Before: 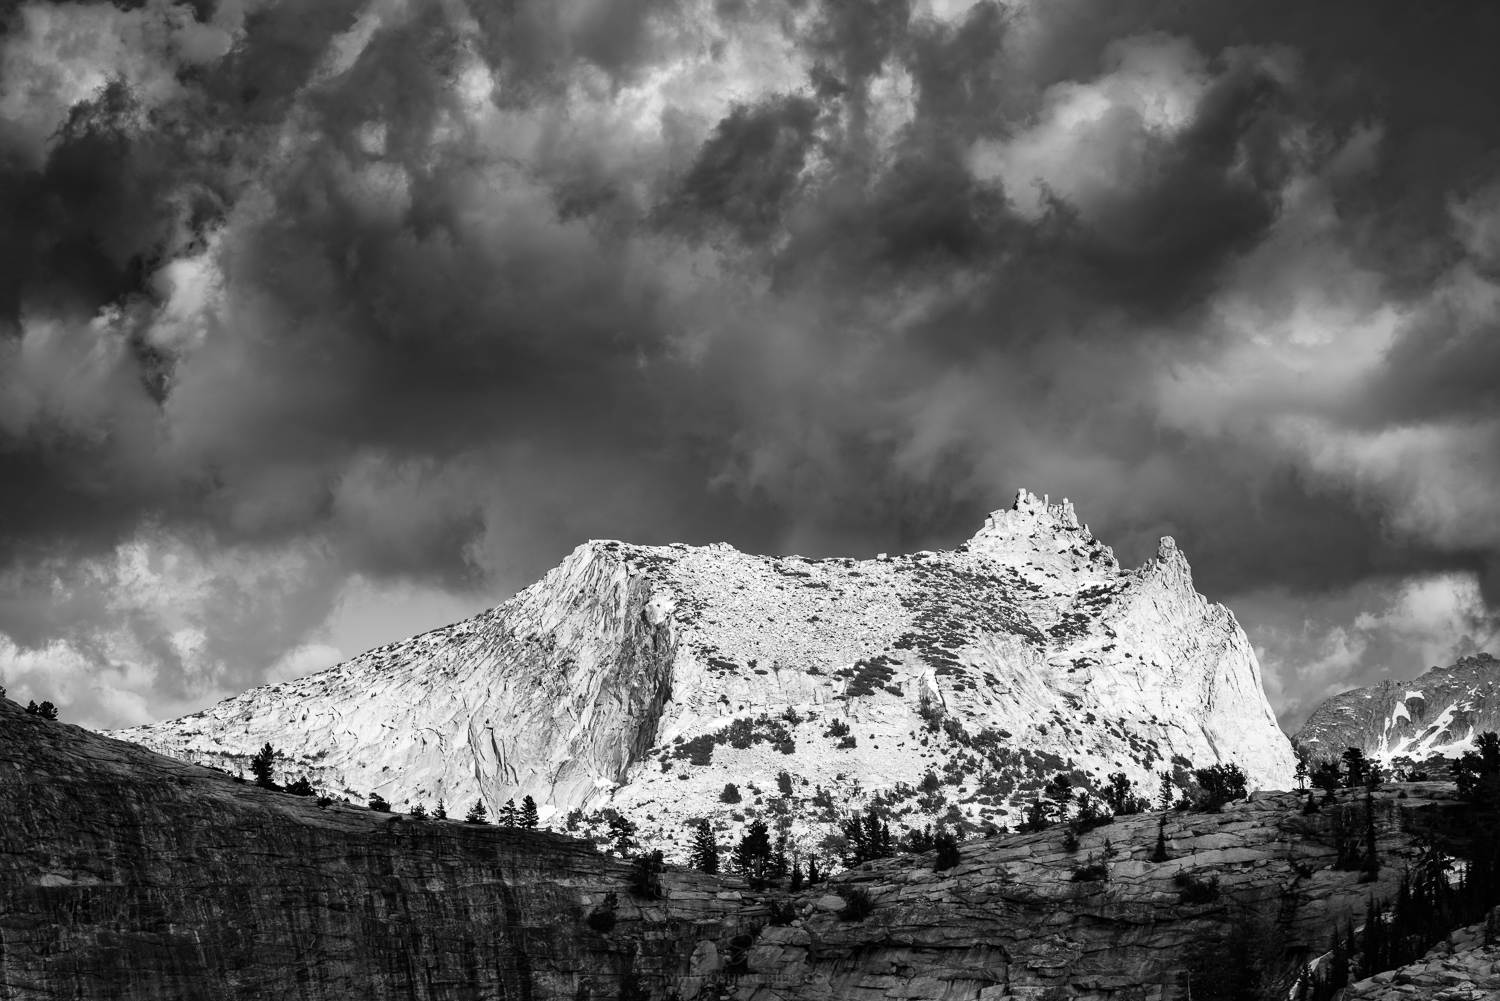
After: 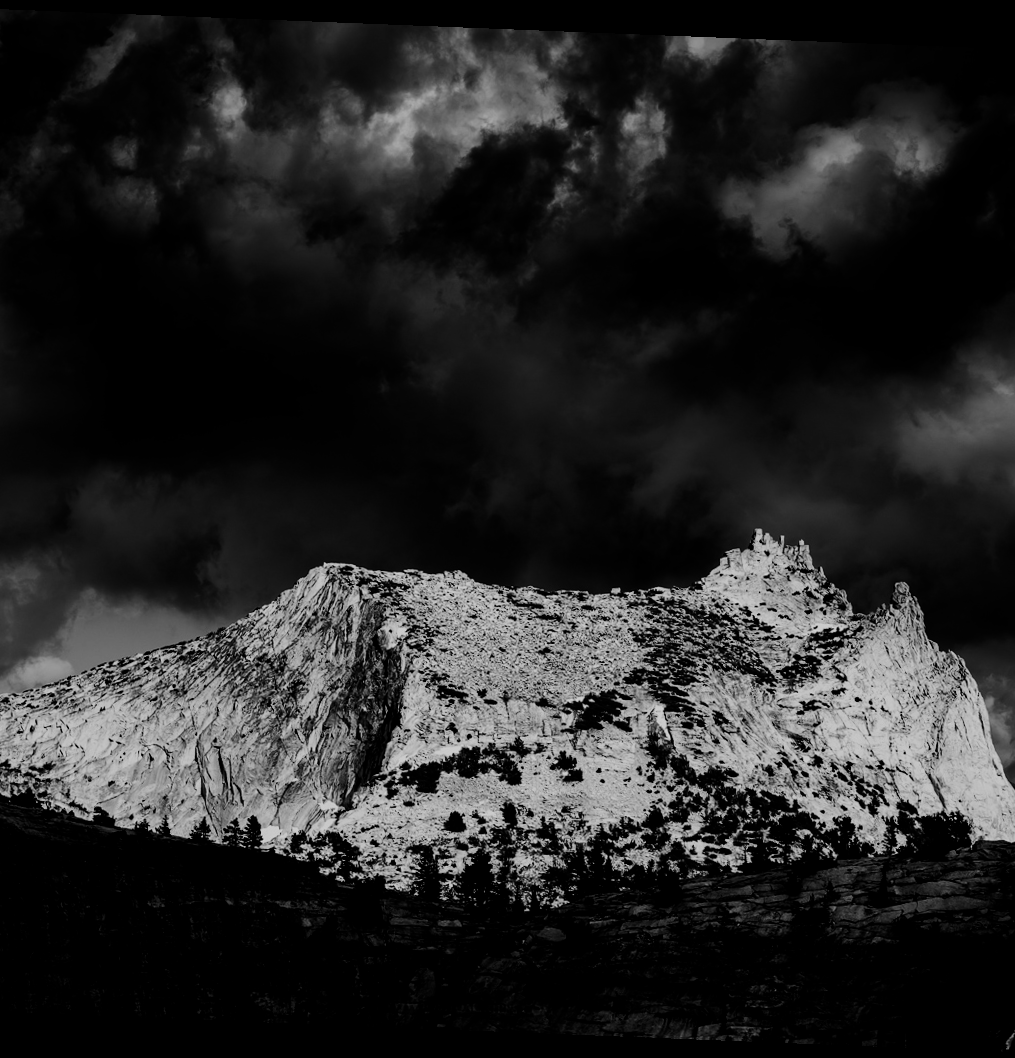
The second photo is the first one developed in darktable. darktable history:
crop and rotate: left 18.442%, right 15.508%
color calibration: illuminant as shot in camera, x 0.358, y 0.373, temperature 4628.91 K
contrast brightness saturation: contrast 0.02, brightness -1, saturation -1
color balance rgb: perceptual saturation grading › global saturation 20%, global vibrance 20%
rotate and perspective: rotation 2.27°, automatic cropping off
filmic rgb: black relative exposure -5 EV, white relative exposure 3.5 EV, hardness 3.19, contrast 1.4, highlights saturation mix -50%
